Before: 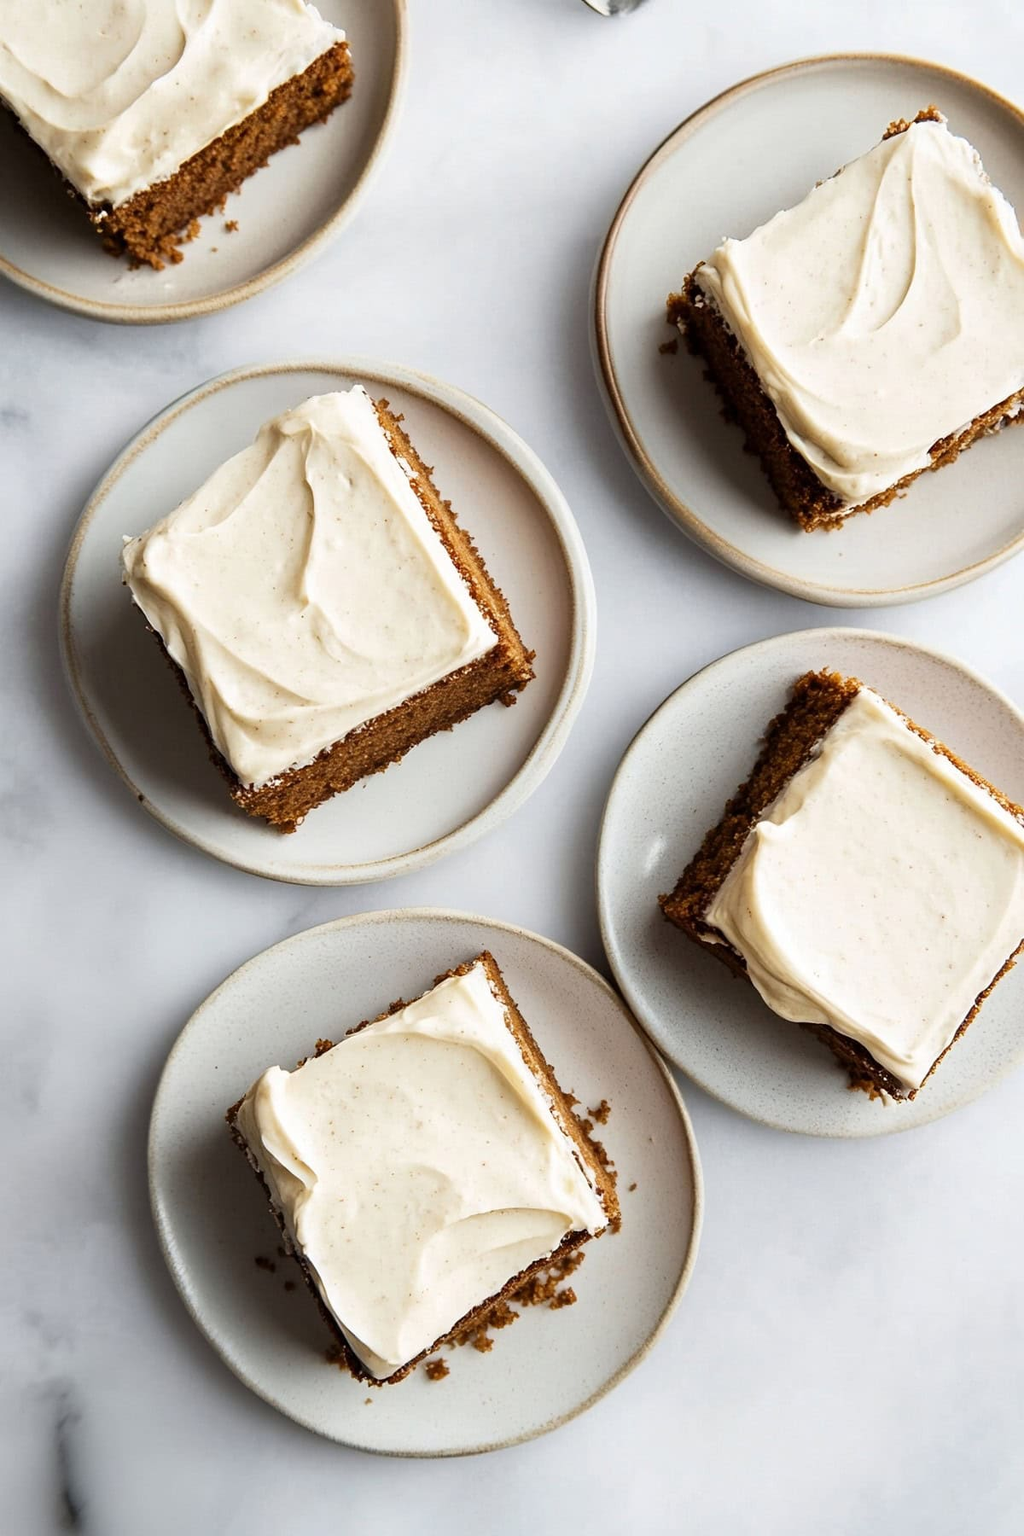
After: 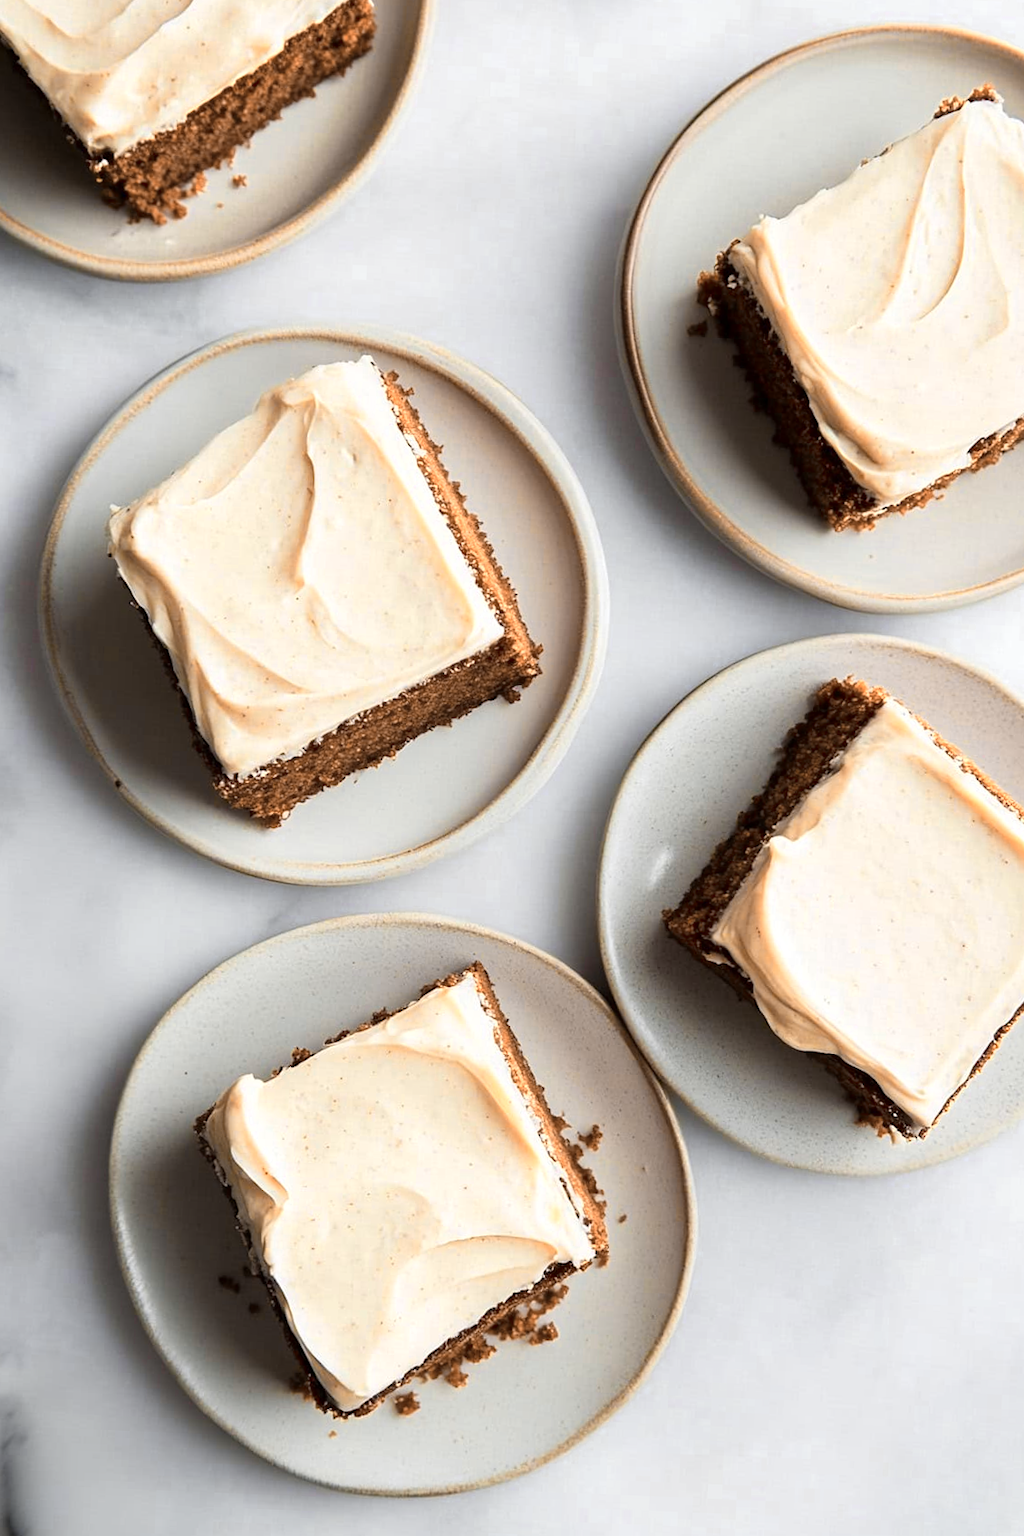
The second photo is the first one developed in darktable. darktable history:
color zones: curves: ch0 [(0.009, 0.528) (0.136, 0.6) (0.255, 0.586) (0.39, 0.528) (0.522, 0.584) (0.686, 0.736) (0.849, 0.561)]; ch1 [(0.045, 0.781) (0.14, 0.416) (0.257, 0.695) (0.442, 0.032) (0.738, 0.338) (0.818, 0.632) (0.891, 0.741) (1, 0.704)]; ch2 [(0, 0.667) (0.141, 0.52) (0.26, 0.37) (0.474, 0.432) (0.743, 0.286)]
crop and rotate: angle -2.38°
